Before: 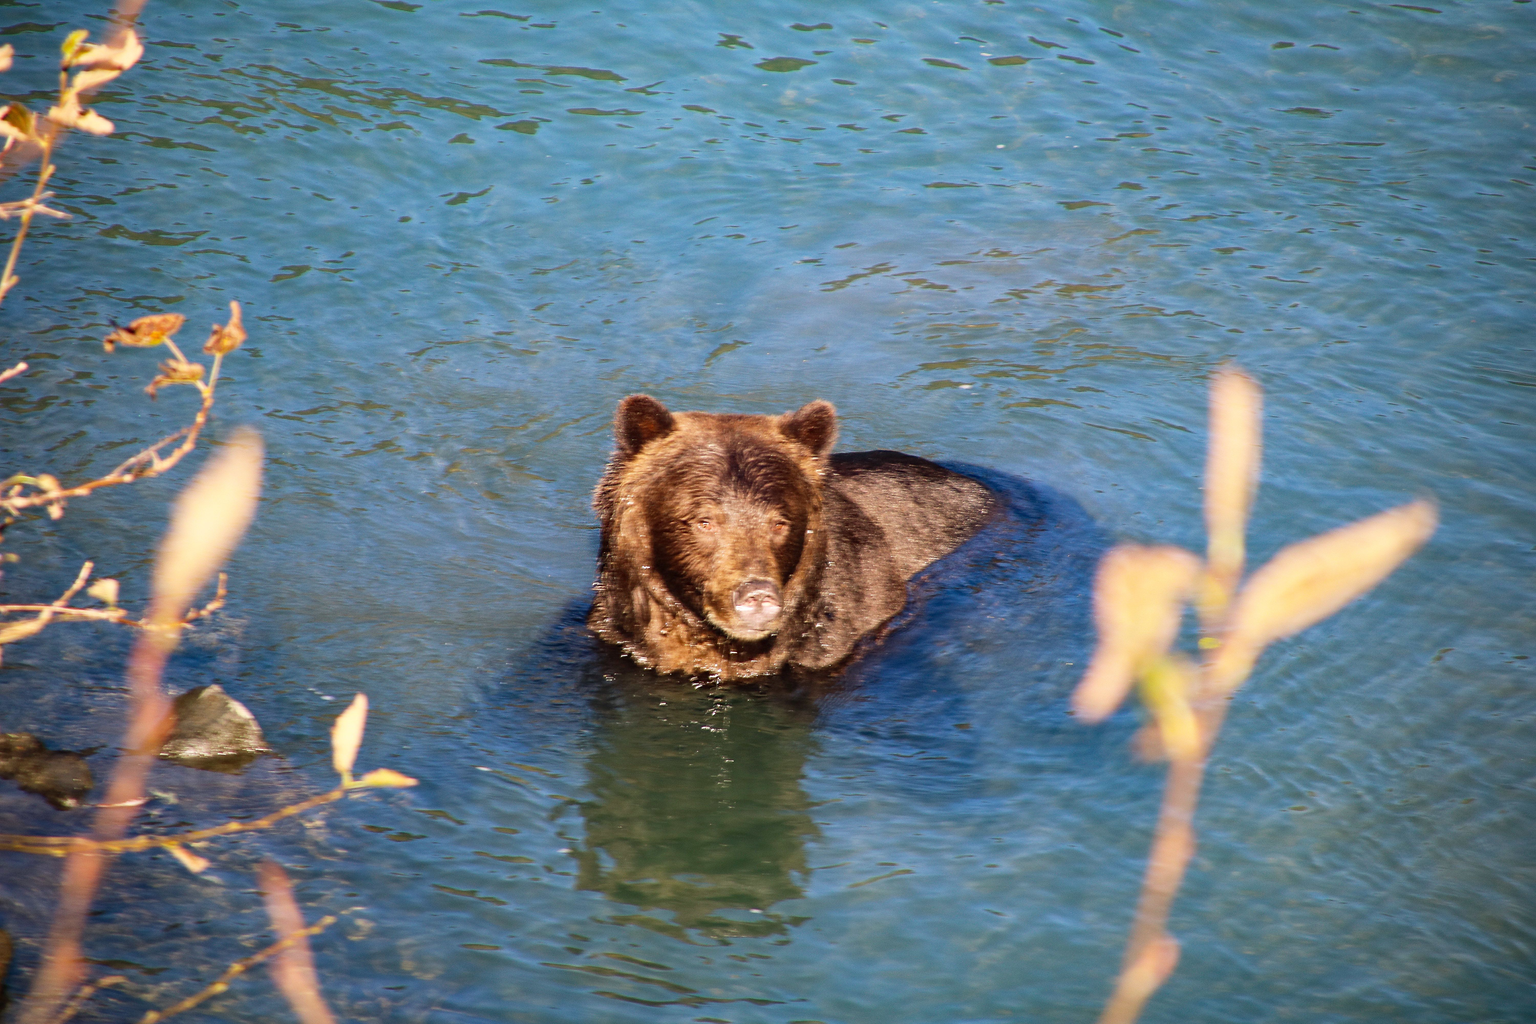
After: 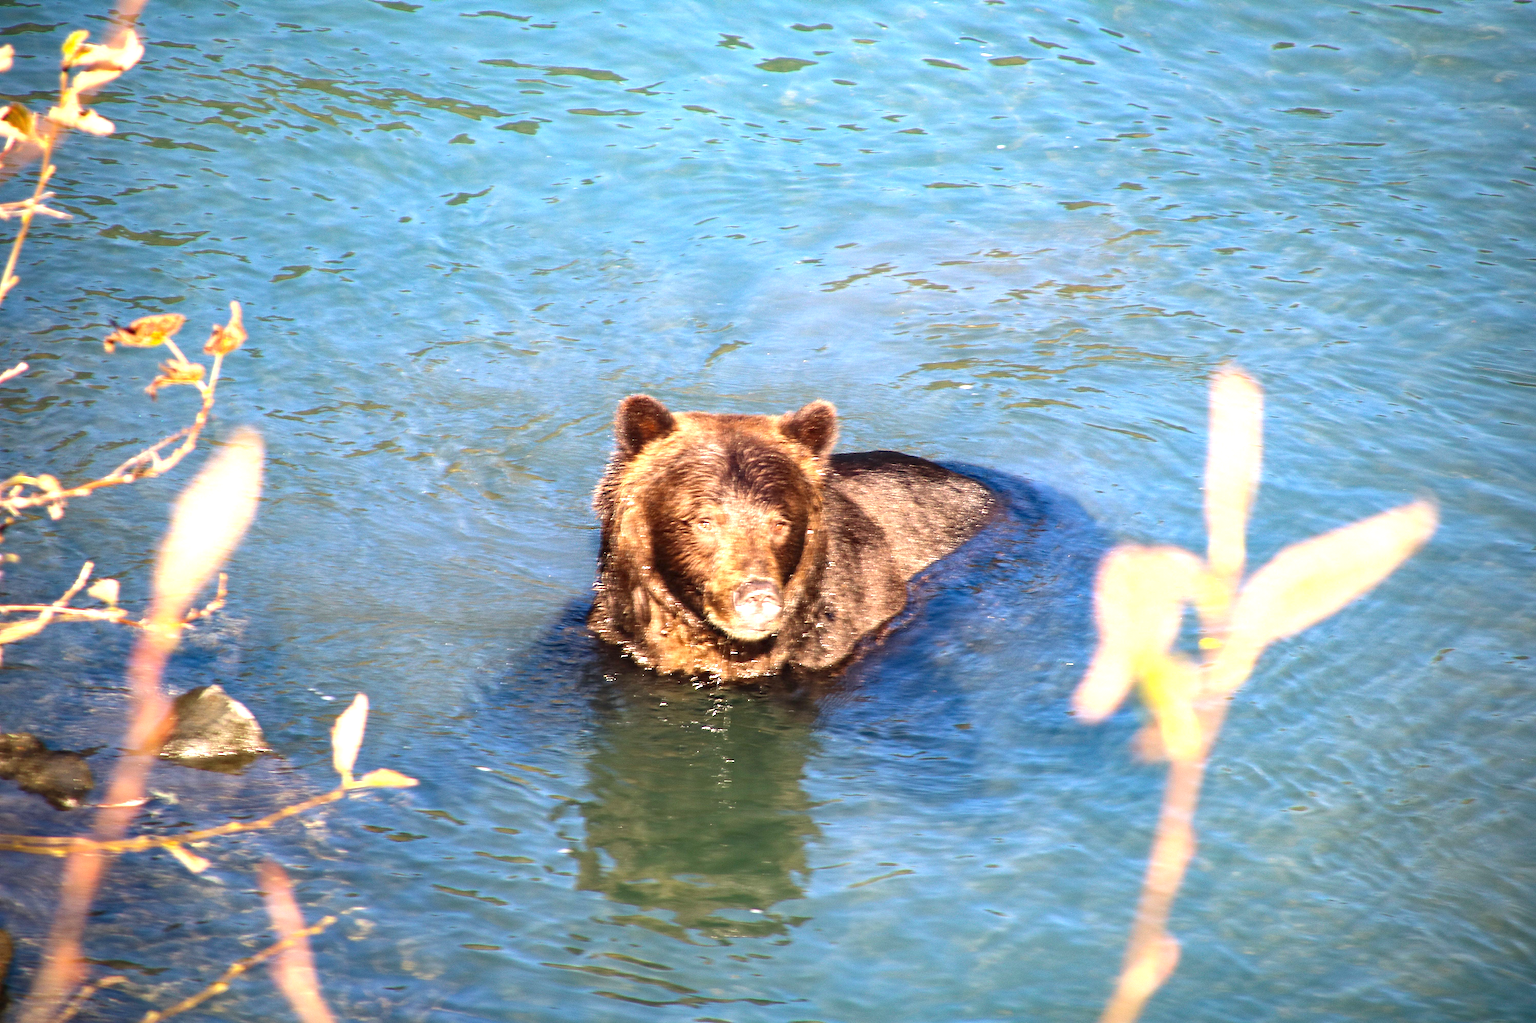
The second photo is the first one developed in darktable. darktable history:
tone equalizer: -8 EV -1.12 EV, -7 EV -1.05 EV, -6 EV -0.837 EV, -5 EV -0.606 EV, -3 EV 0.601 EV, -2 EV 0.867 EV, -1 EV 0.995 EV, +0 EV 1.07 EV, smoothing diameter 24.97%, edges refinement/feathering 6.13, preserve details guided filter
